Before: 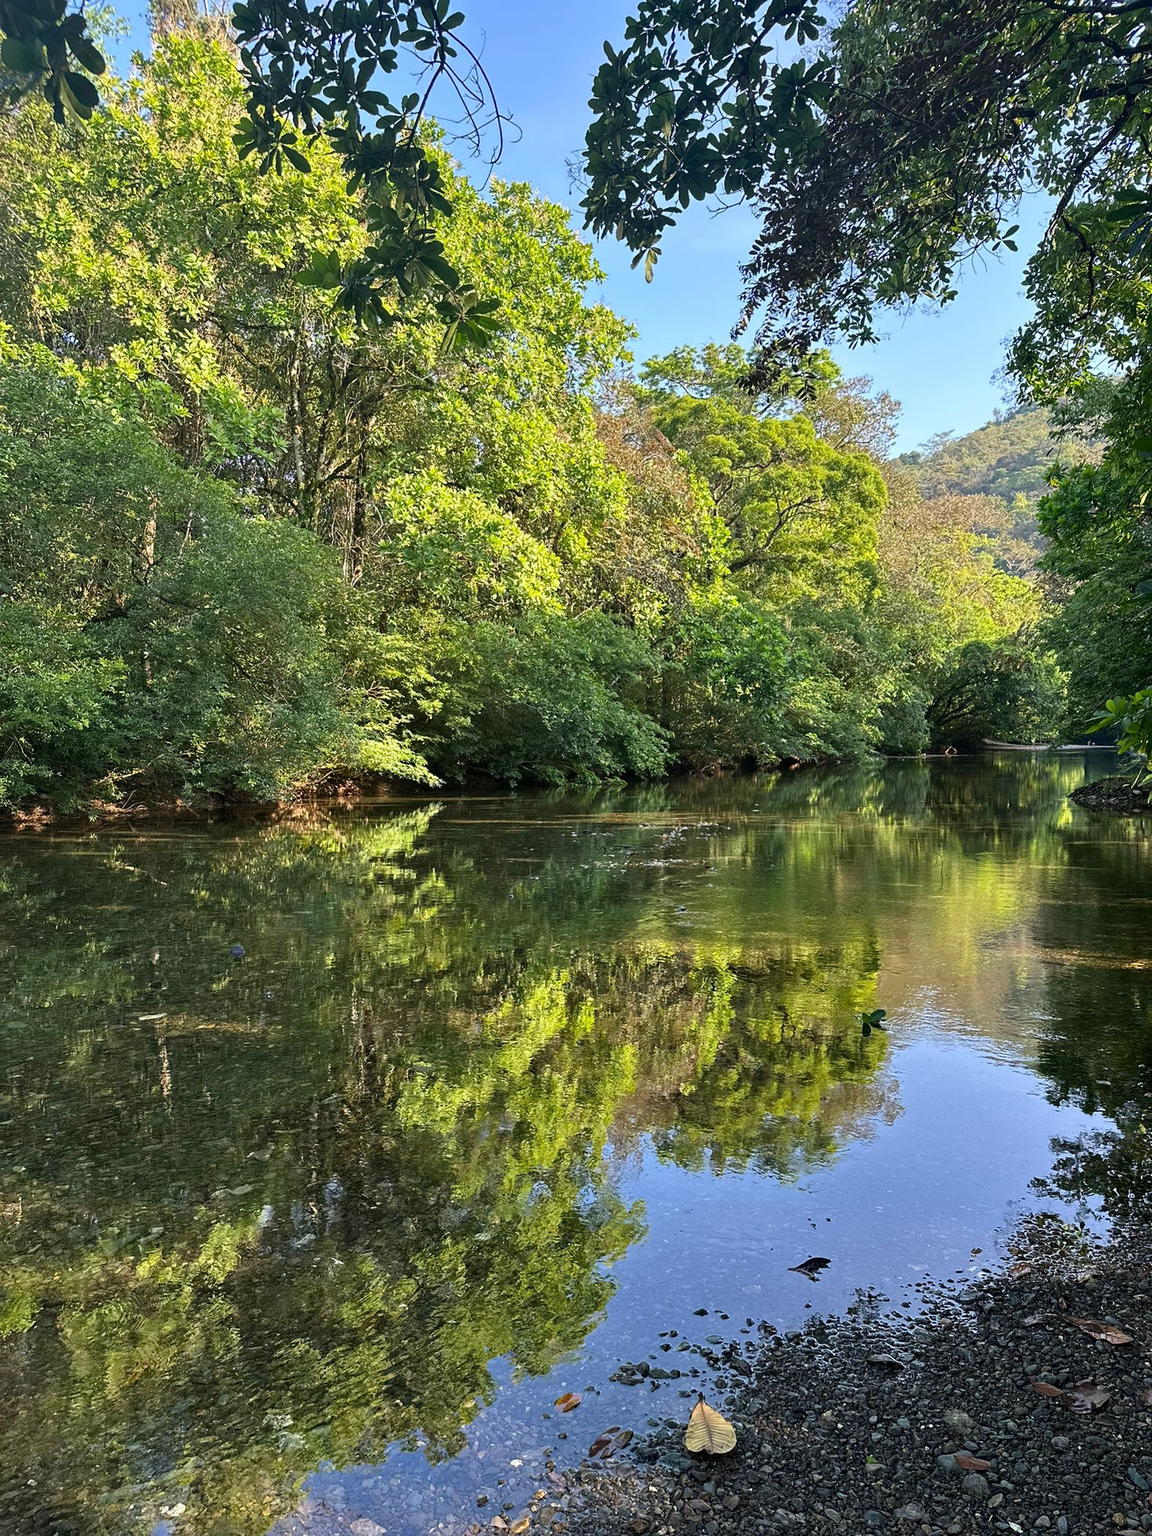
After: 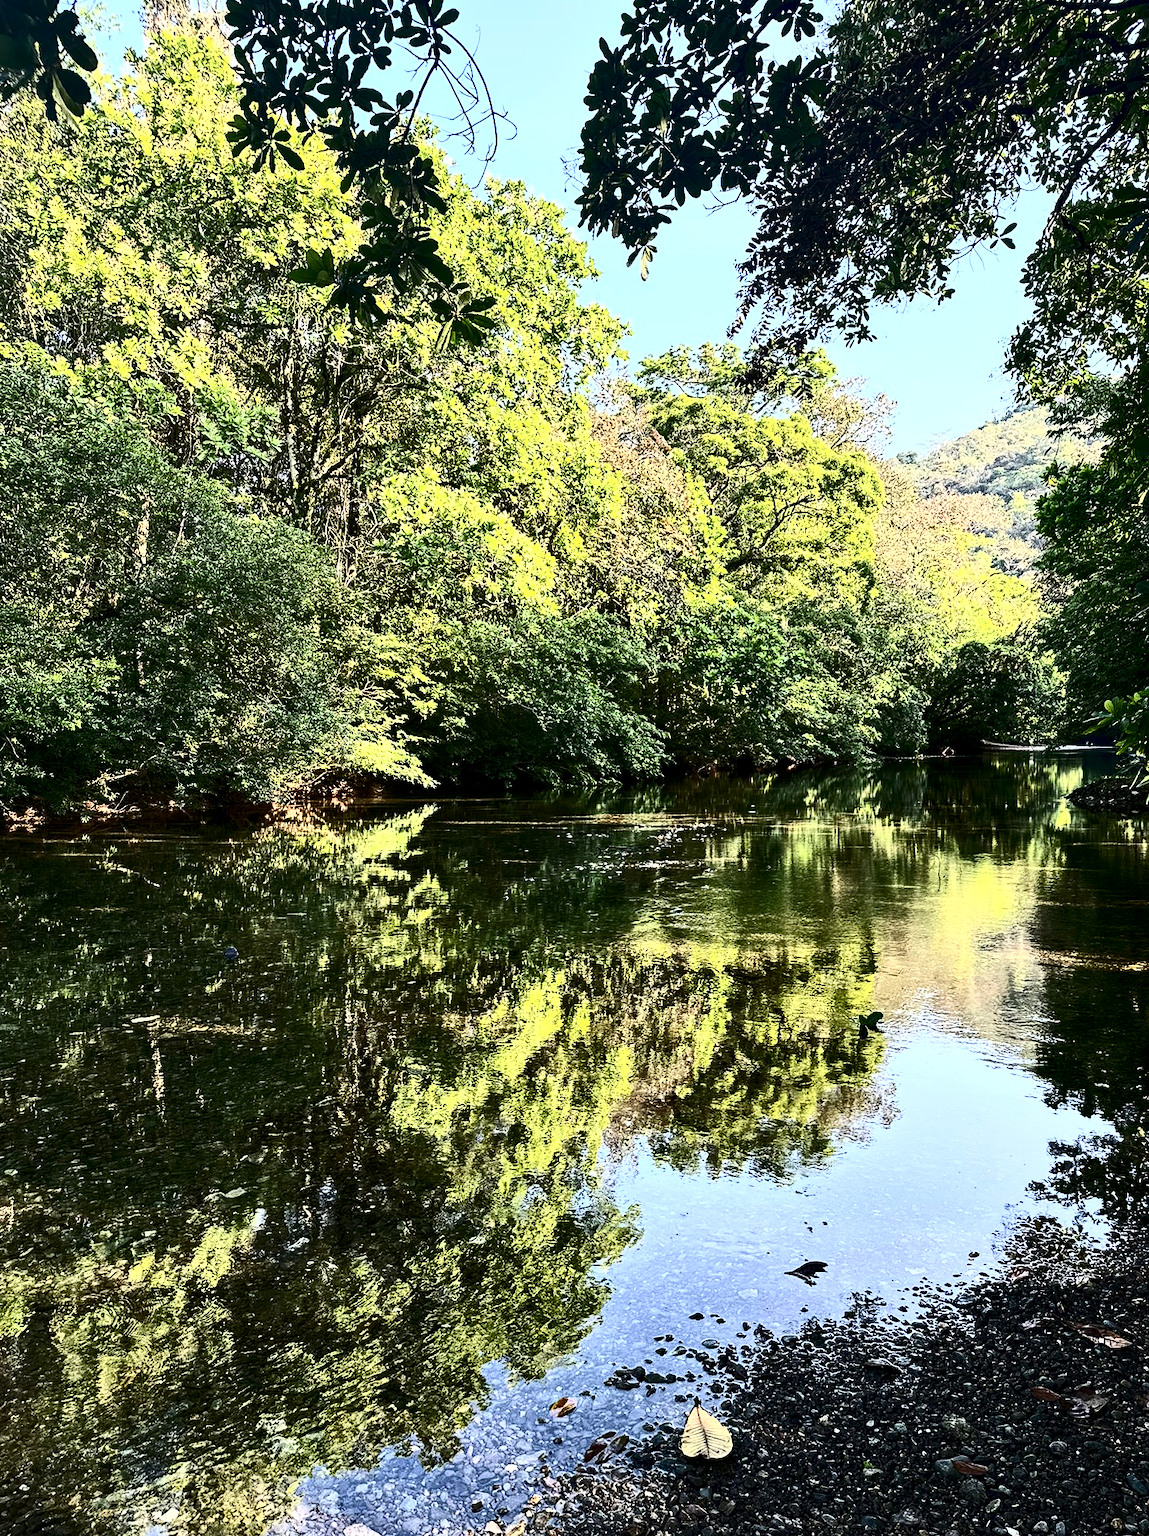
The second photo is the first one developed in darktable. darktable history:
contrast brightness saturation: contrast 0.92, brightness 0.203
crop and rotate: left 0.728%, top 0.286%, bottom 0.28%
local contrast: highlights 100%, shadows 100%, detail 131%, midtone range 0.2
tone curve: color space Lab, independent channels, preserve colors none
